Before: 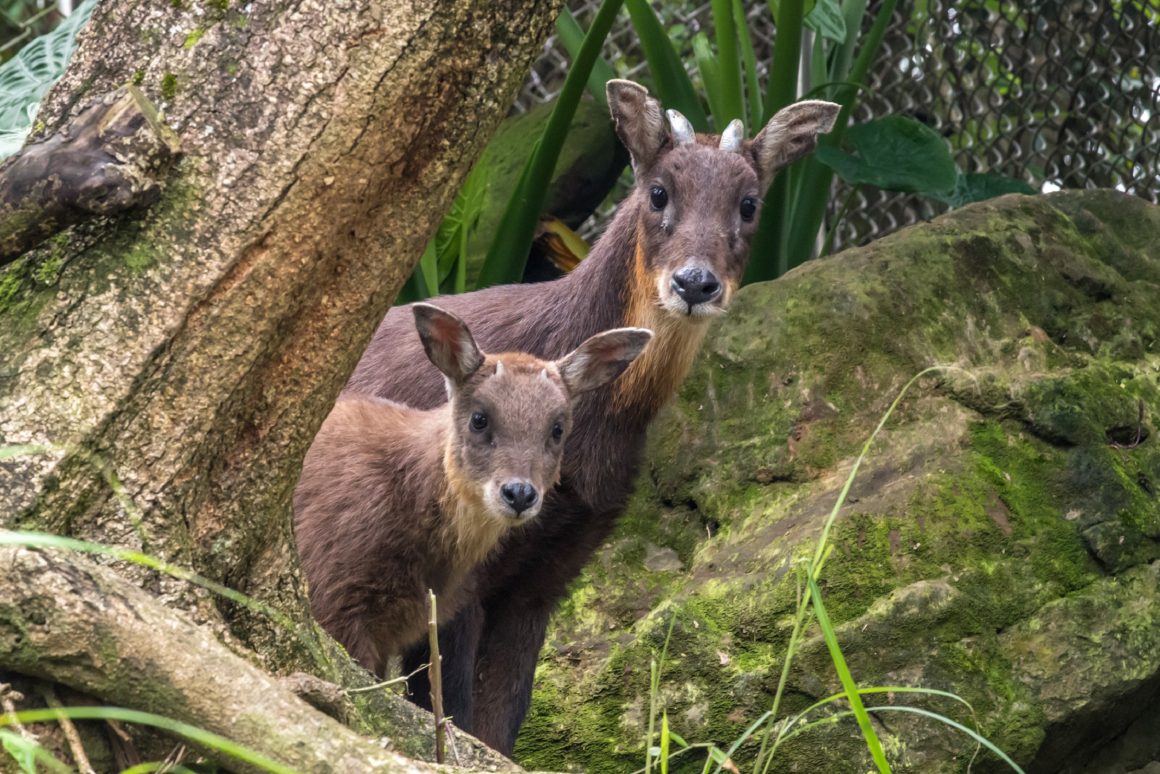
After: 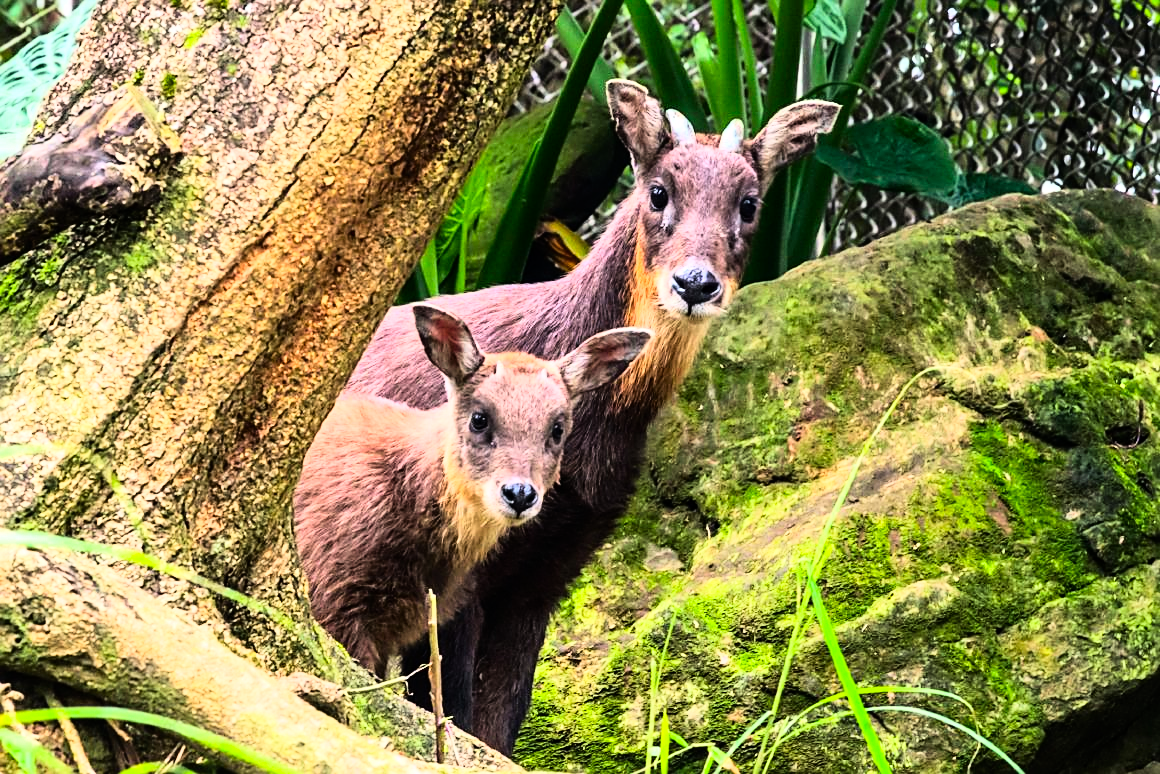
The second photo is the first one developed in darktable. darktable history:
sharpen: on, module defaults
rgb curve: curves: ch0 [(0, 0) (0.21, 0.15) (0.24, 0.21) (0.5, 0.75) (0.75, 0.96) (0.89, 0.99) (1, 1)]; ch1 [(0, 0.02) (0.21, 0.13) (0.25, 0.2) (0.5, 0.67) (0.75, 0.9) (0.89, 0.97) (1, 1)]; ch2 [(0, 0.02) (0.21, 0.13) (0.25, 0.2) (0.5, 0.67) (0.75, 0.9) (0.89, 0.97) (1, 1)], compensate middle gray true
color contrast: green-magenta contrast 1.69, blue-yellow contrast 1.49
